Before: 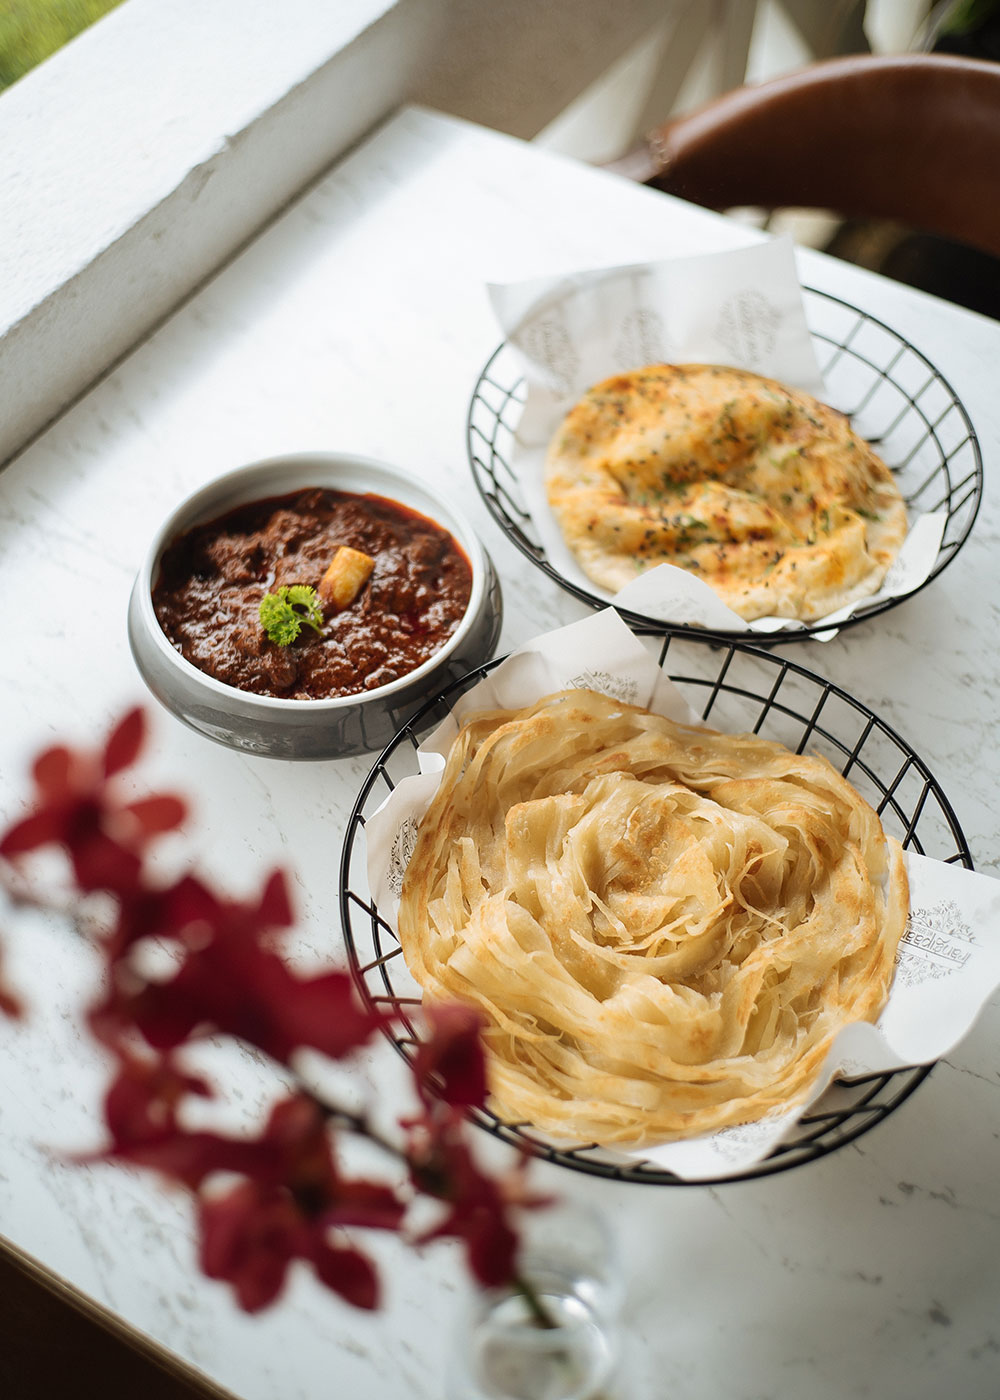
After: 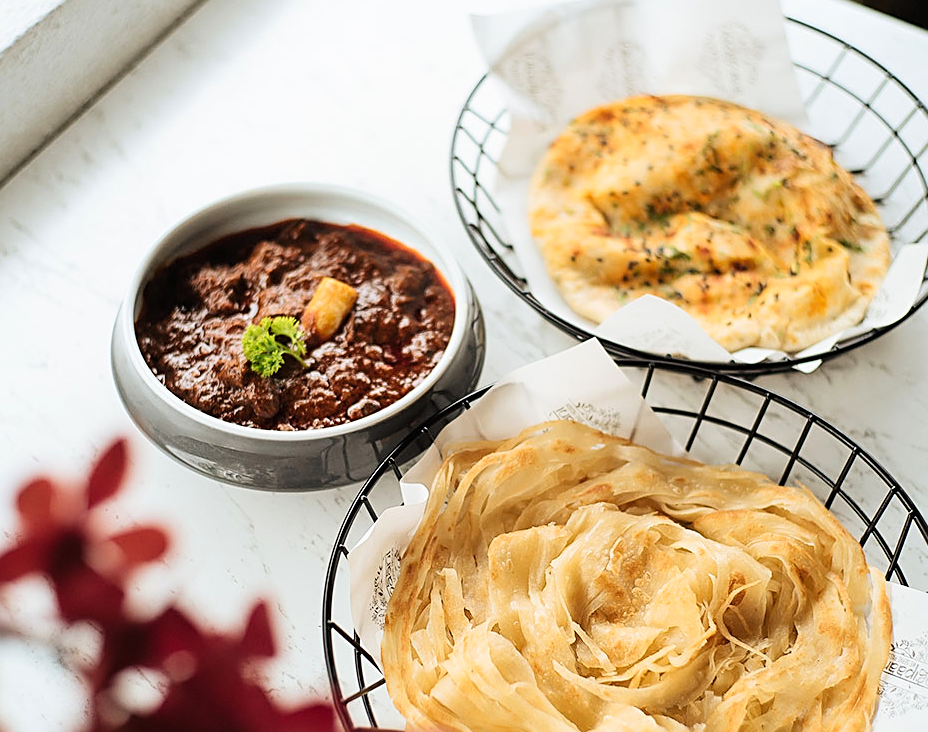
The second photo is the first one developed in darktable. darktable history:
sharpen: on, module defaults
tone curve: curves: ch0 [(0, 0) (0.004, 0.001) (0.133, 0.112) (0.325, 0.362) (0.832, 0.893) (1, 1)], color space Lab, linked channels, preserve colors none
crop: left 1.744%, top 19.225%, right 5.069%, bottom 28.357%
